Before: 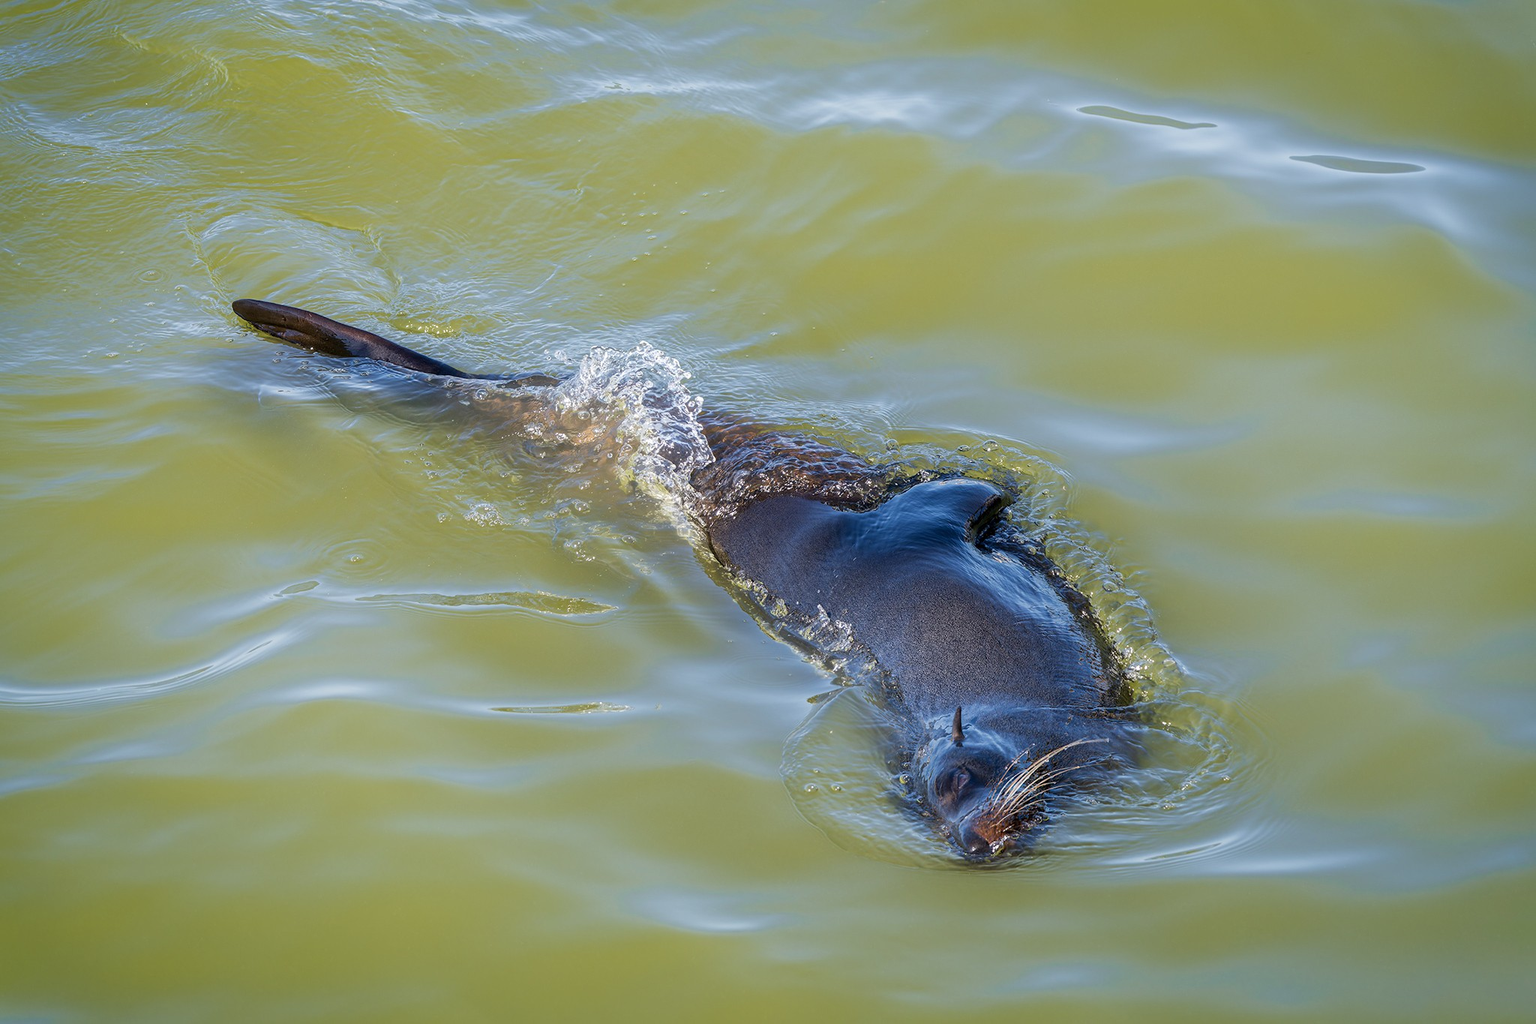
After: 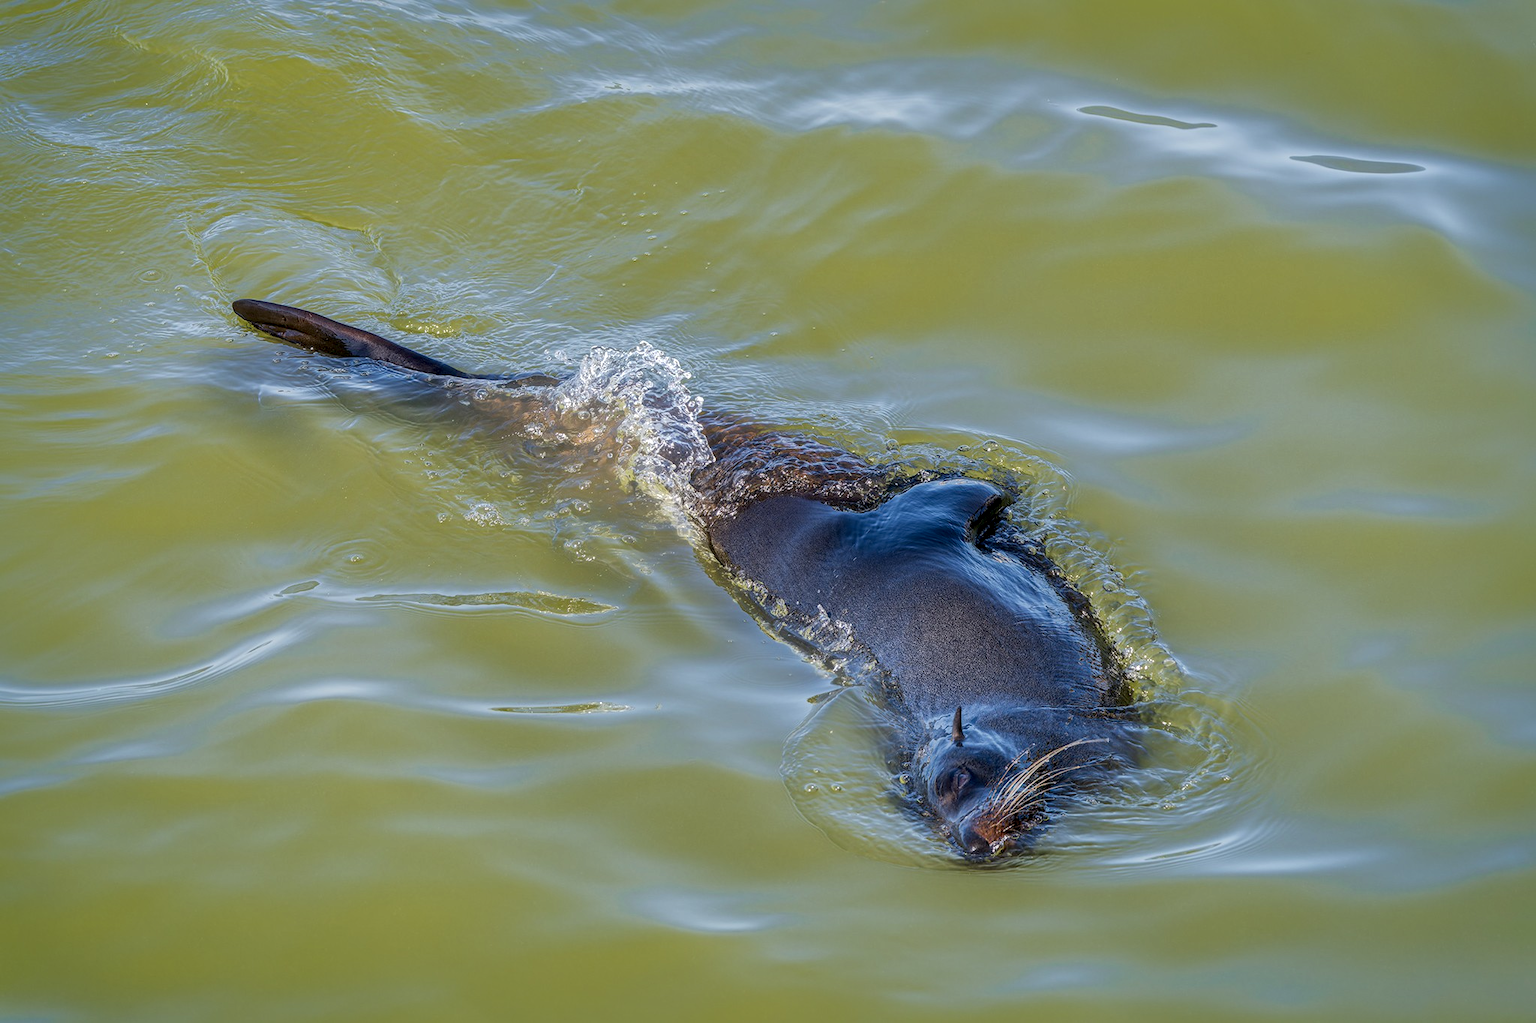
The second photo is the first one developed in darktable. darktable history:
shadows and highlights: shadows 25.24, highlights -71.38
local contrast: on, module defaults
